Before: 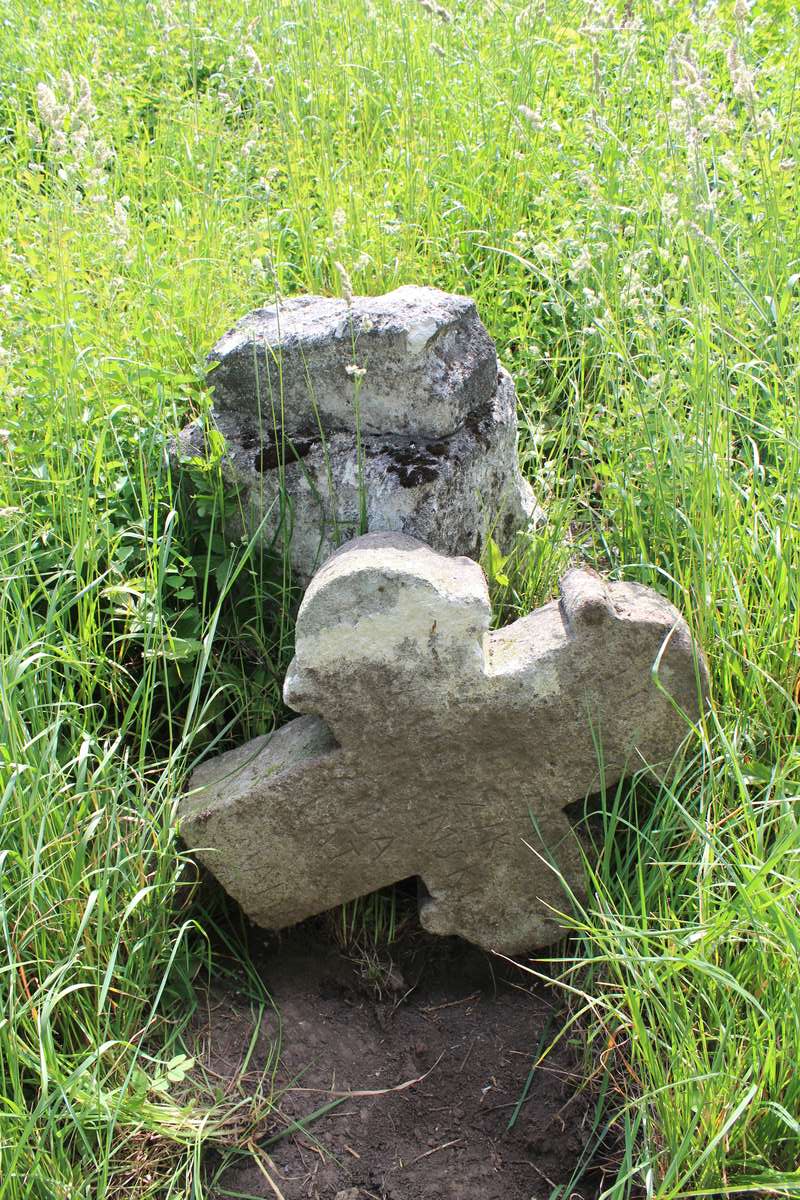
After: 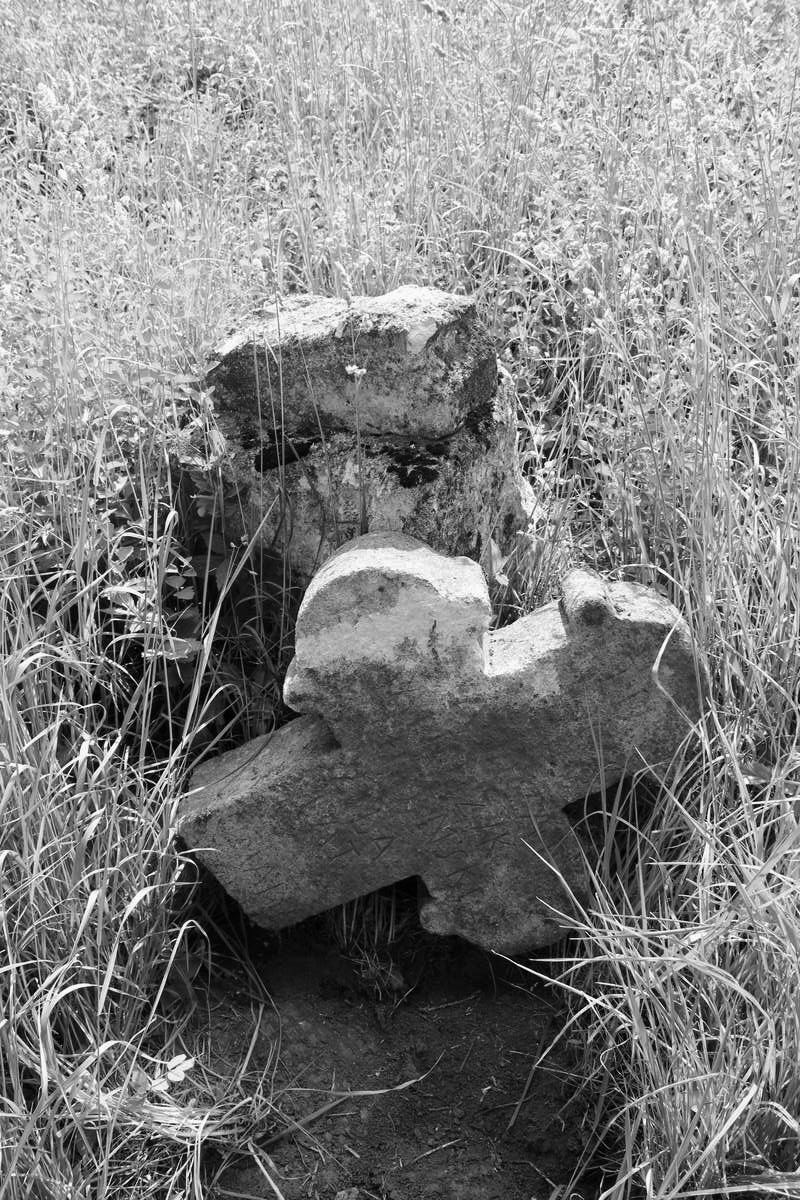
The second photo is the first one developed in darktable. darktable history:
color correction: highlights a* 0.207, highlights b* 2.7, shadows a* -0.874, shadows b* -4.78
base curve: curves: ch0 [(0, 0) (0.283, 0.295) (1, 1)], preserve colors none
monochrome: a 32, b 64, size 2.3
contrast brightness saturation: contrast 0.07, brightness -0.14, saturation 0.11
